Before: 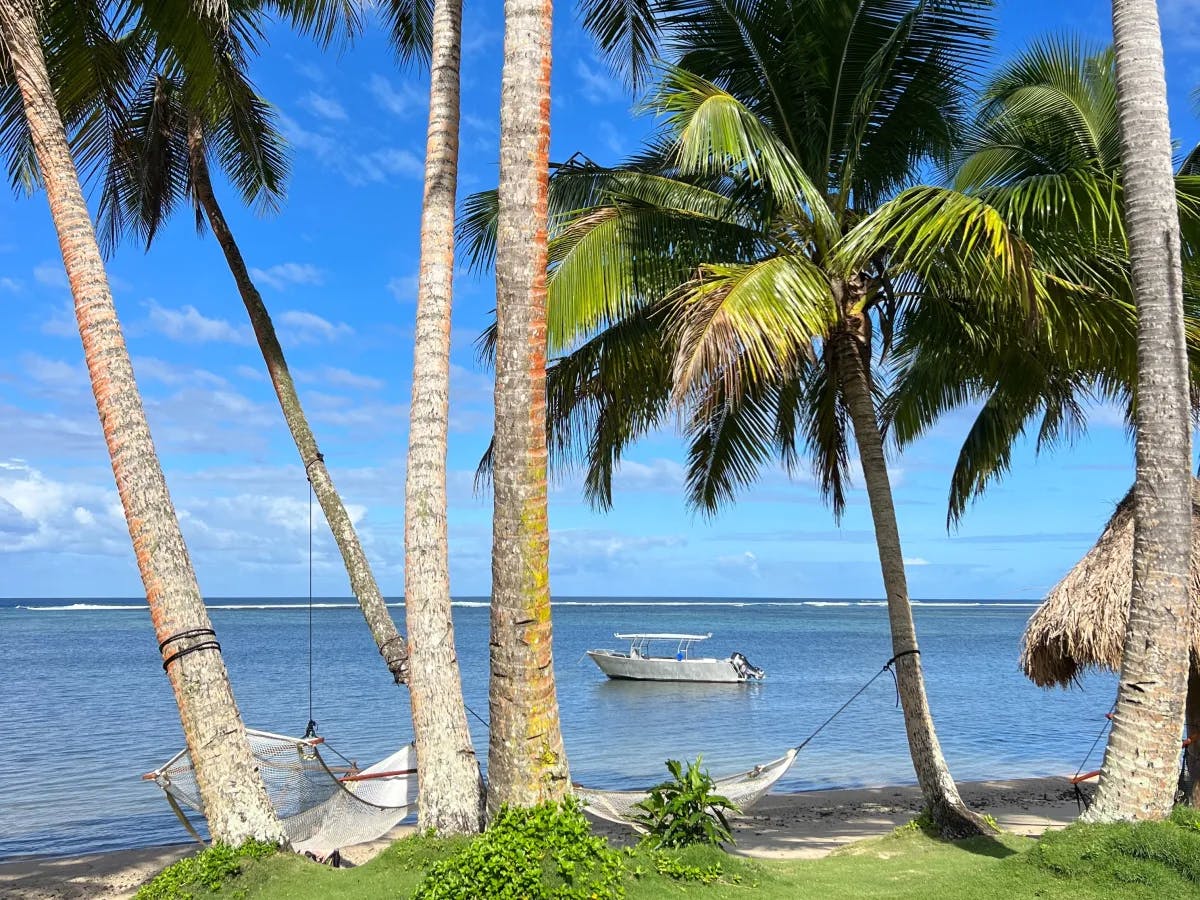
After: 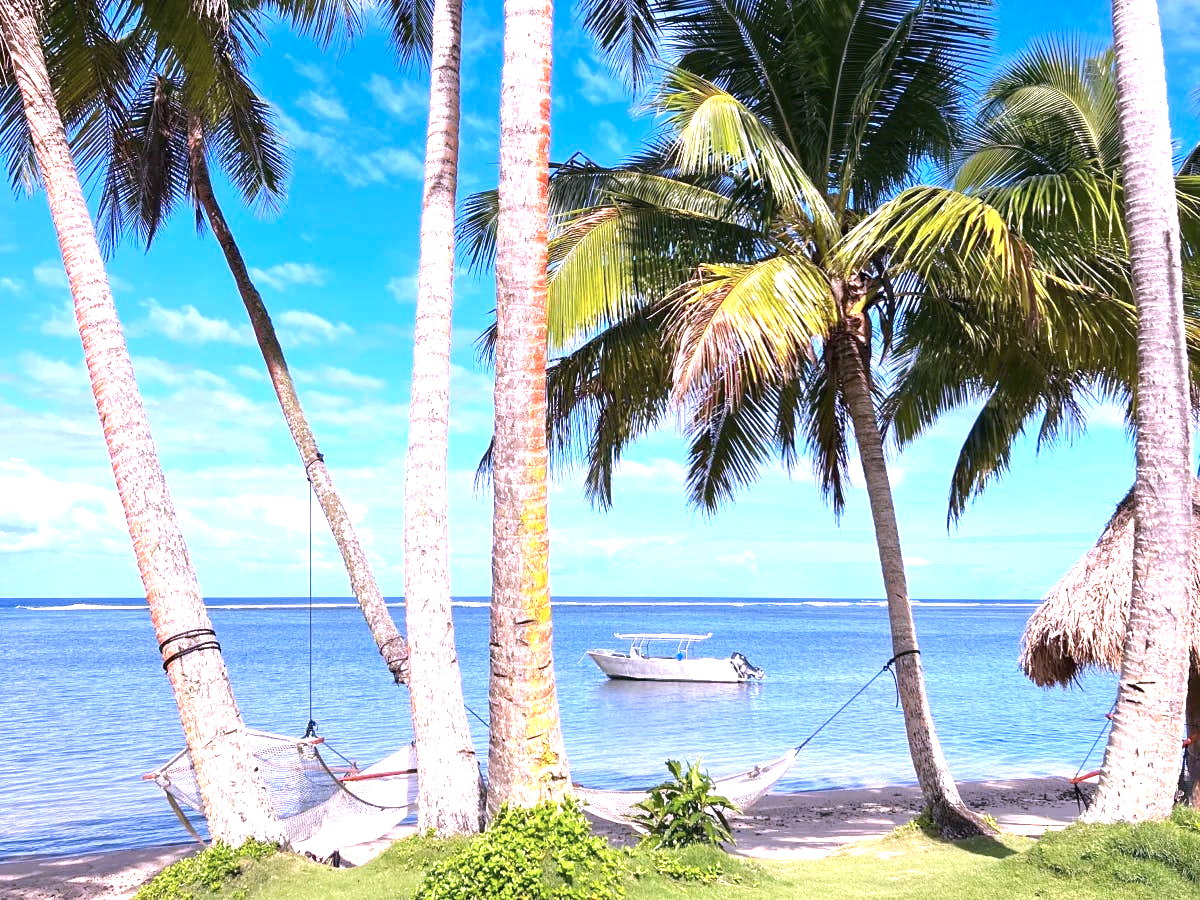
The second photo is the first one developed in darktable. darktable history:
exposure: black level correction 0, exposure 1.095 EV, compensate highlight preservation false
color calibration: output R [1.107, -0.012, -0.003, 0], output B [0, 0, 1.308, 0], illuminant same as pipeline (D50), adaptation XYZ, x 0.346, y 0.358, temperature 5021.35 K
